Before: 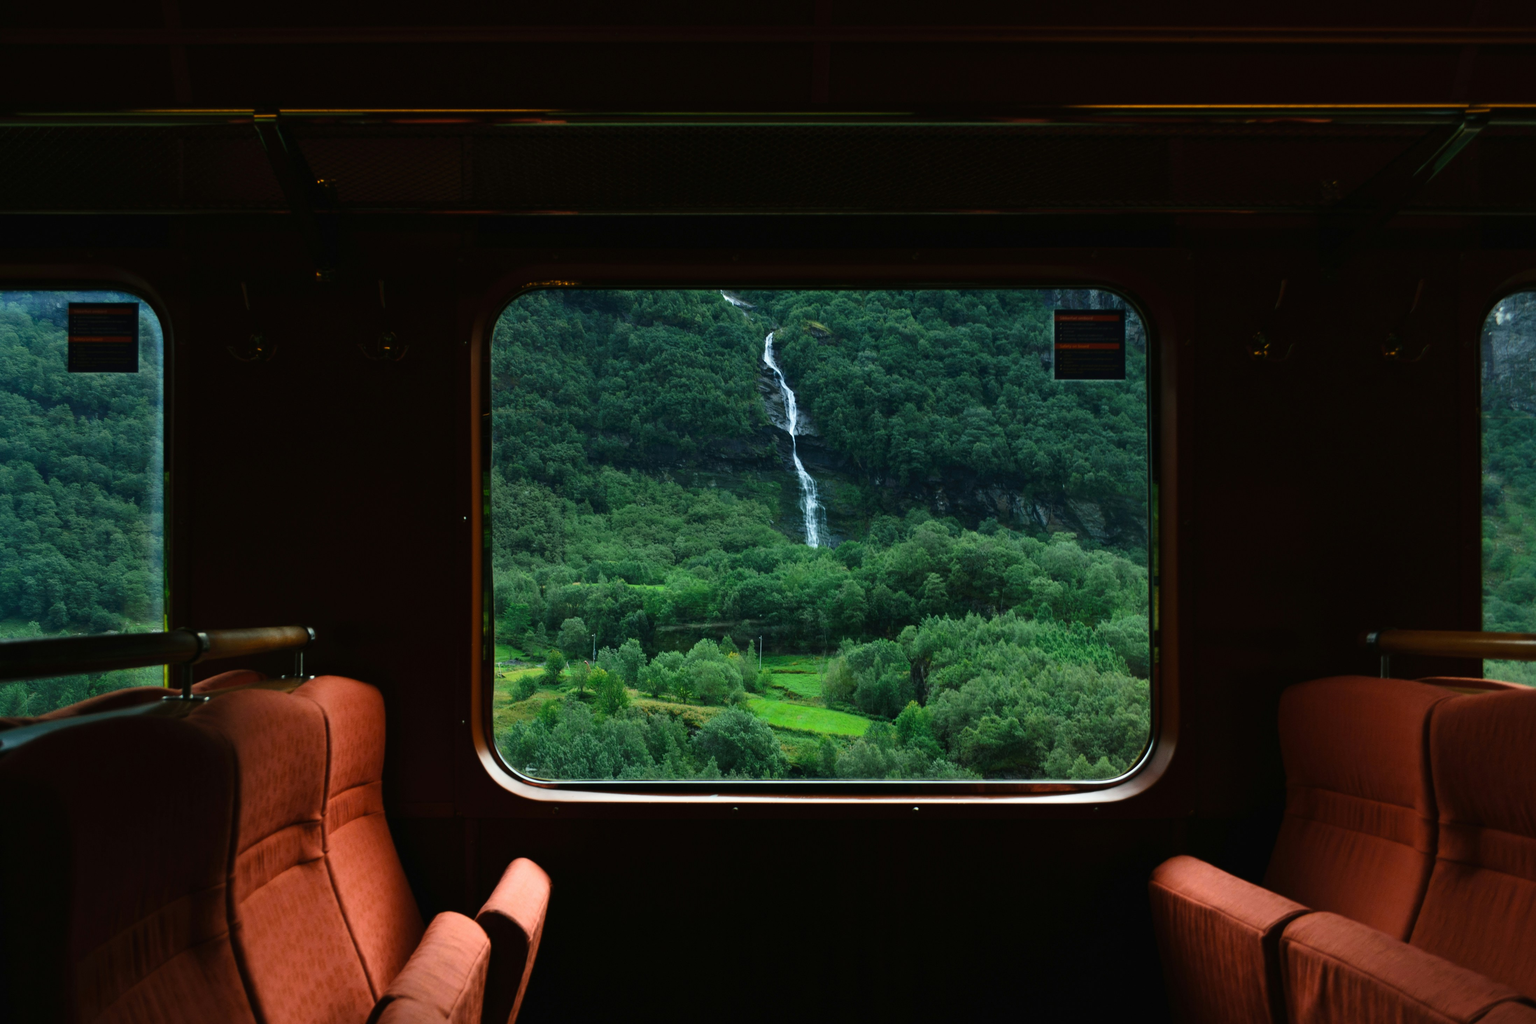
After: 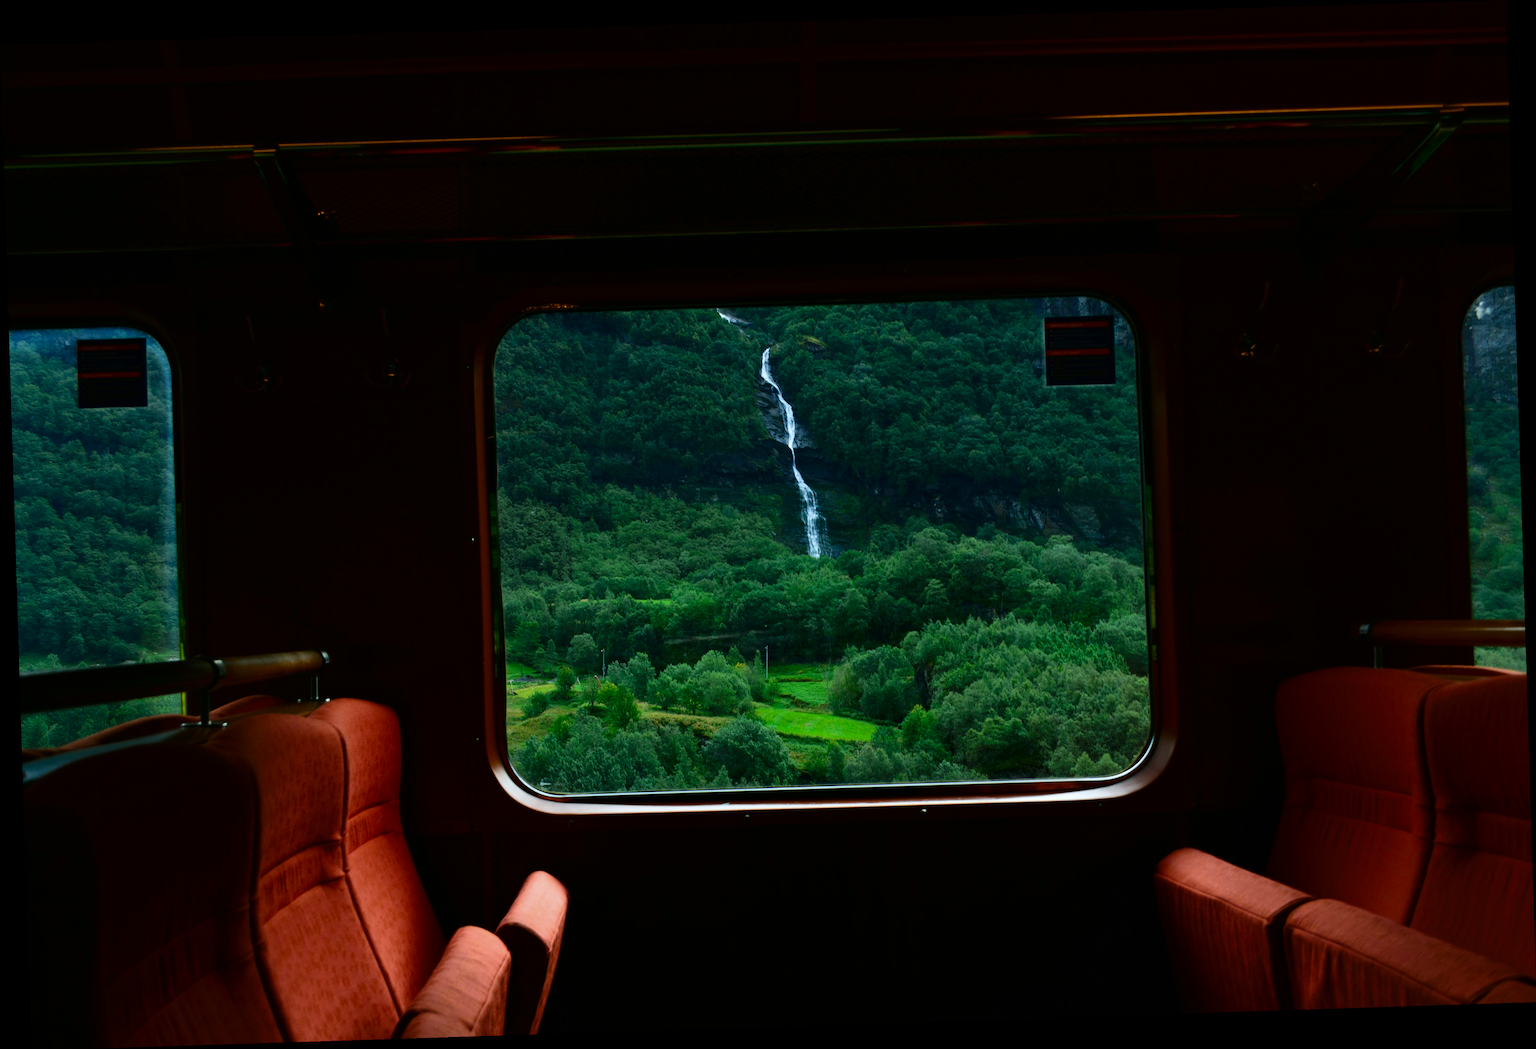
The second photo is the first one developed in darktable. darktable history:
contrast brightness saturation: contrast 0.07, brightness -0.14, saturation 0.11
rotate and perspective: rotation -1.77°, lens shift (horizontal) 0.004, automatic cropping off
white balance: red 0.974, blue 1.044
